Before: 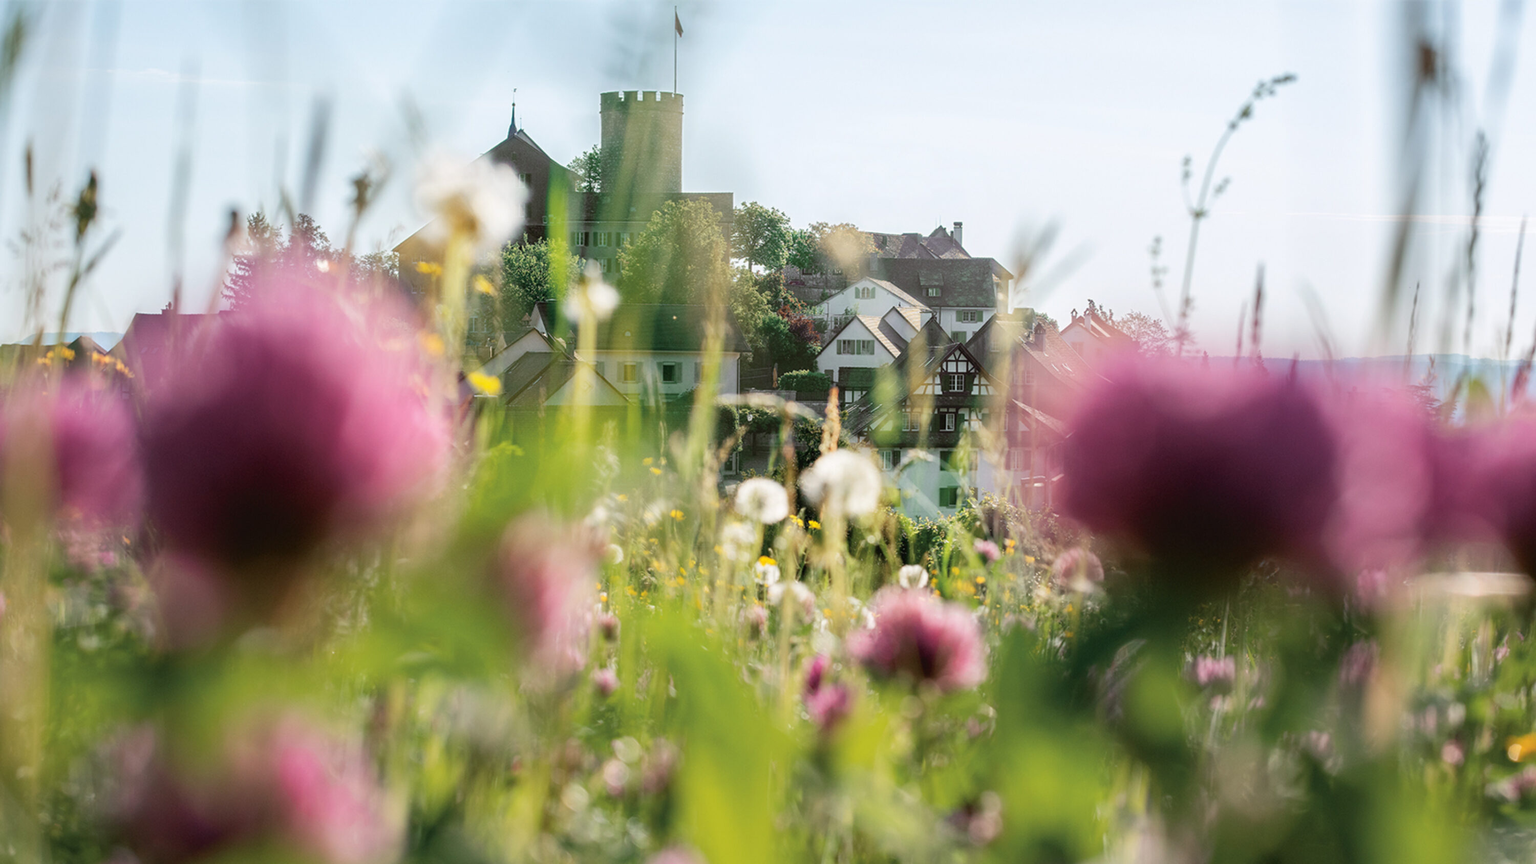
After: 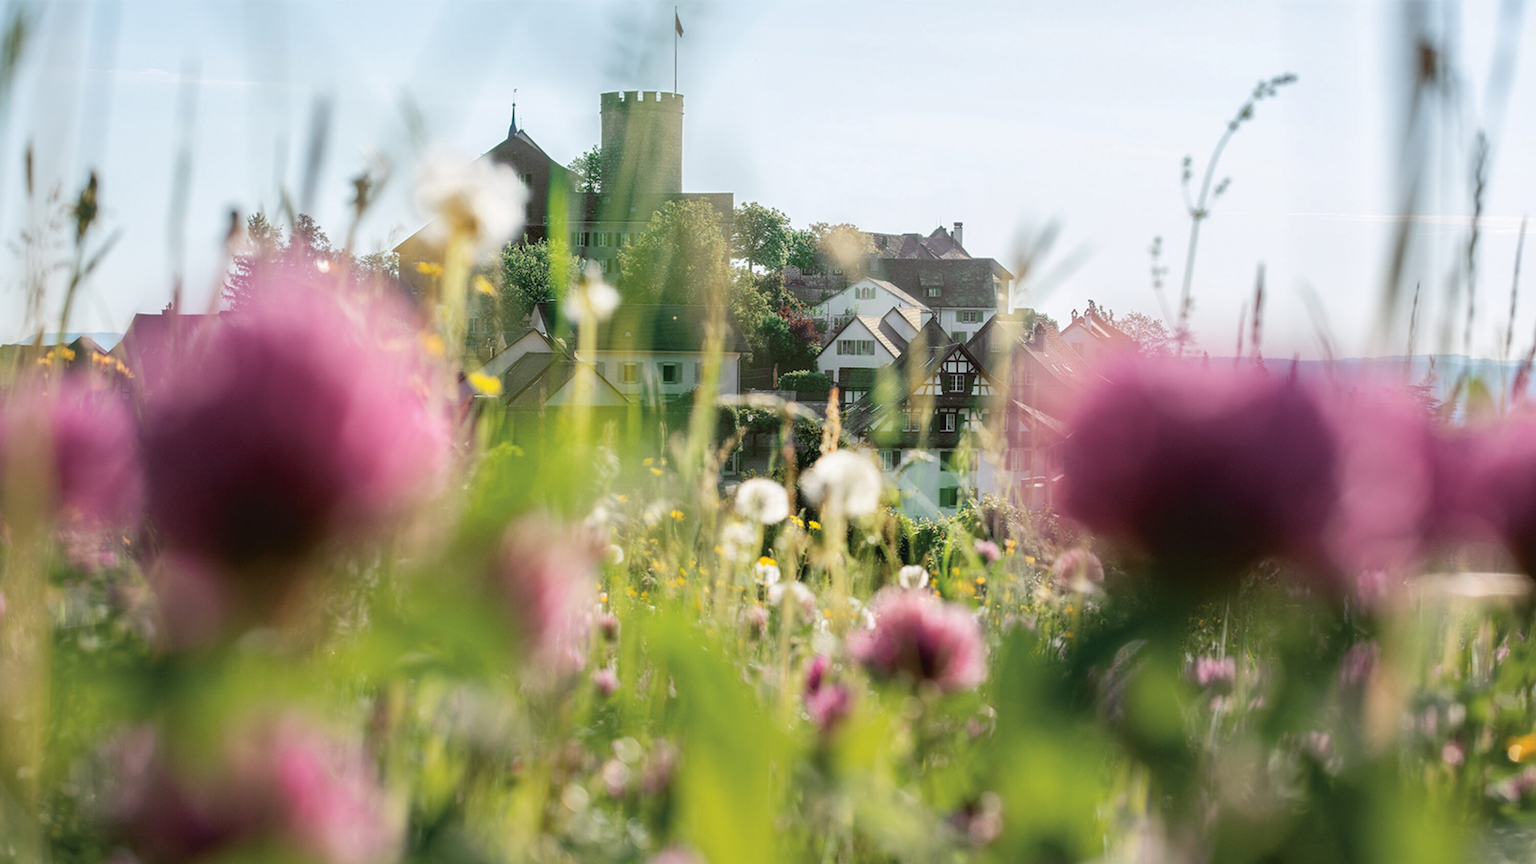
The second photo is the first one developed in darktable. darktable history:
shadows and highlights: shadows 62.92, white point adjustment 0.529, highlights -33.68, compress 83.8%
